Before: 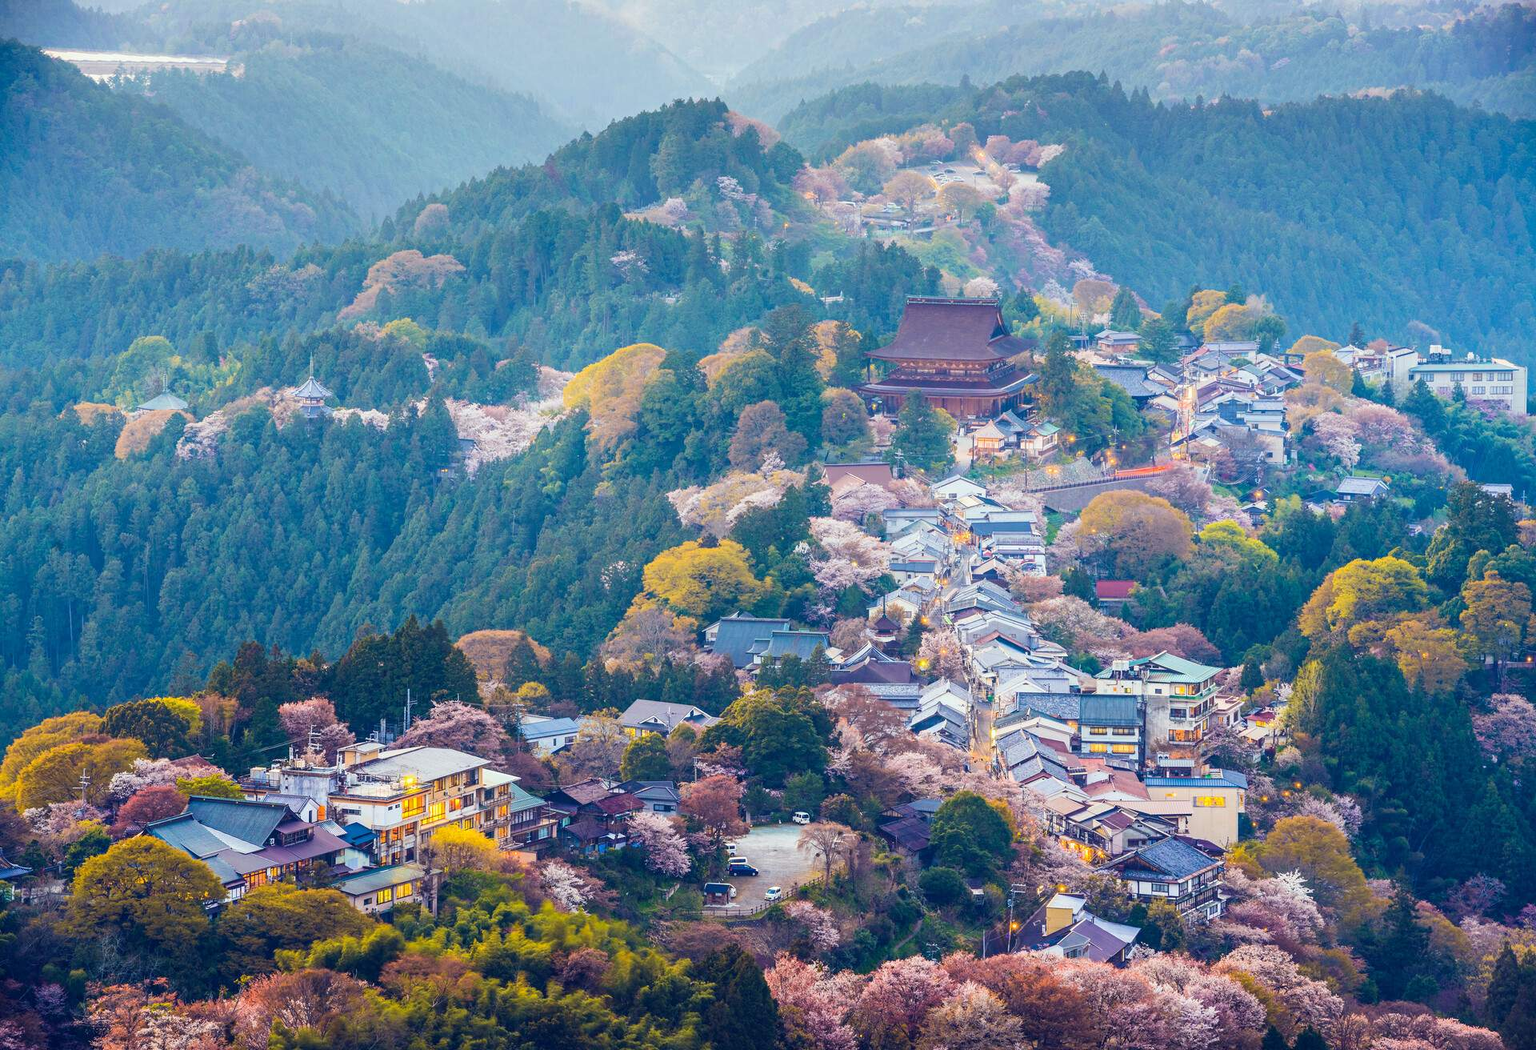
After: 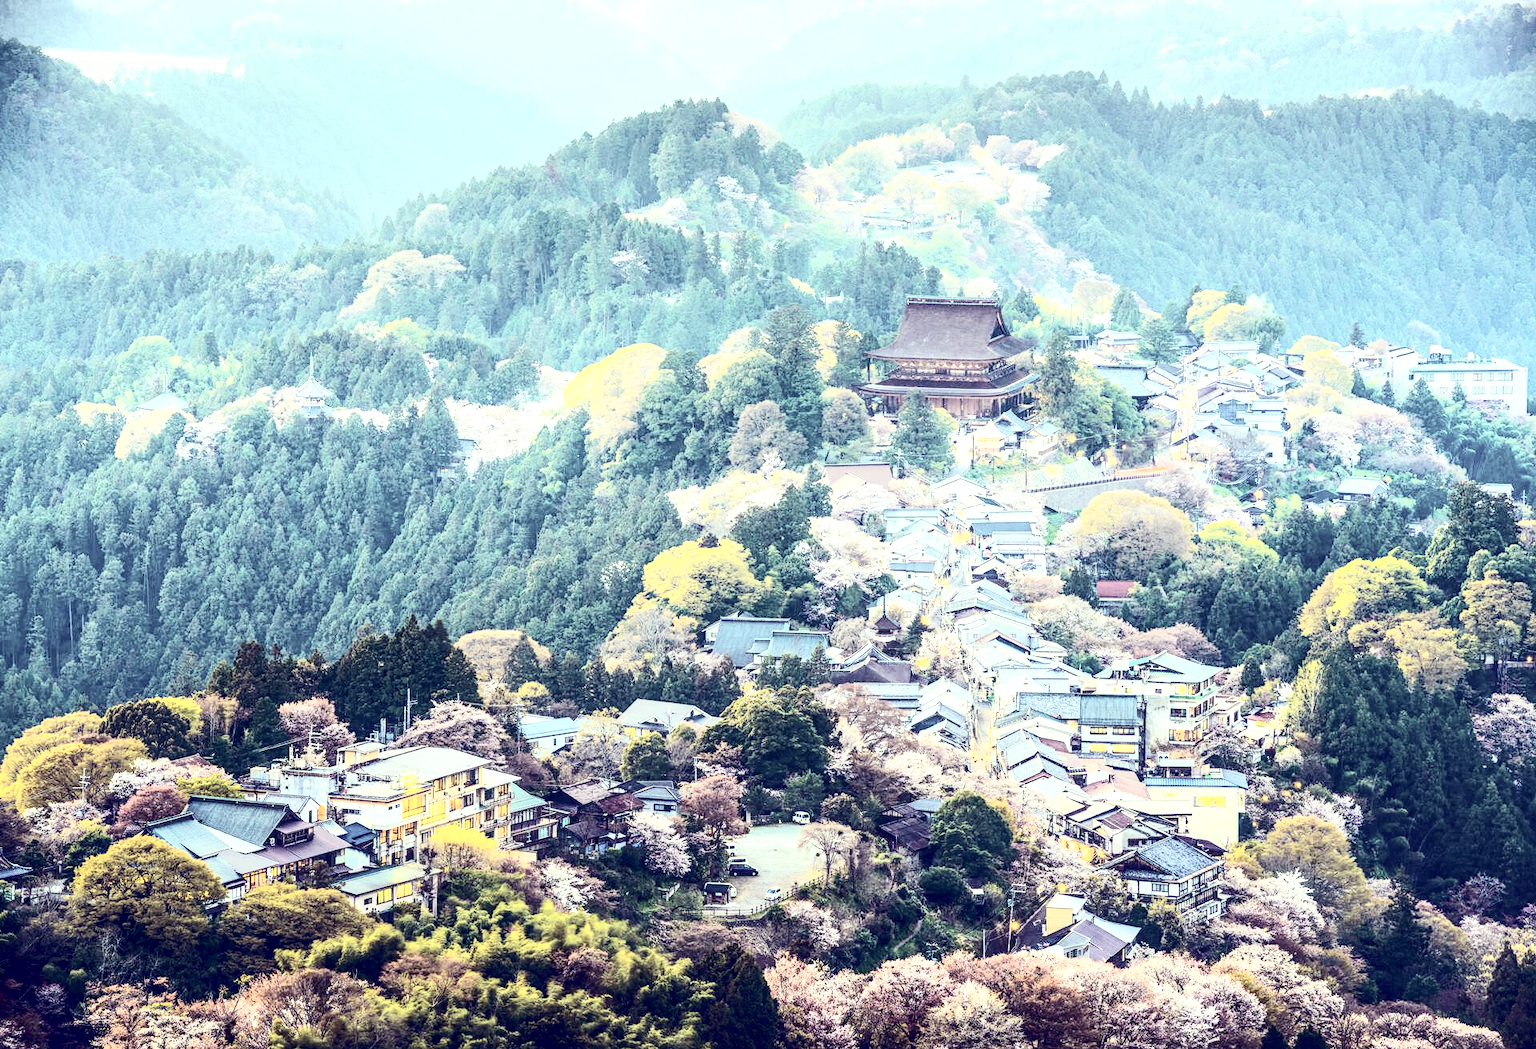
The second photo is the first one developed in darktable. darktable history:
exposure: black level correction 0.01, exposure 1 EV, compensate exposure bias true, compensate highlight preservation false
local contrast: on, module defaults
color correction: highlights a* -20.6, highlights b* 20.32, shadows a* 20, shadows b* -20.41, saturation 0.401
contrast brightness saturation: contrast 0.402, brightness 0.052, saturation 0.249
